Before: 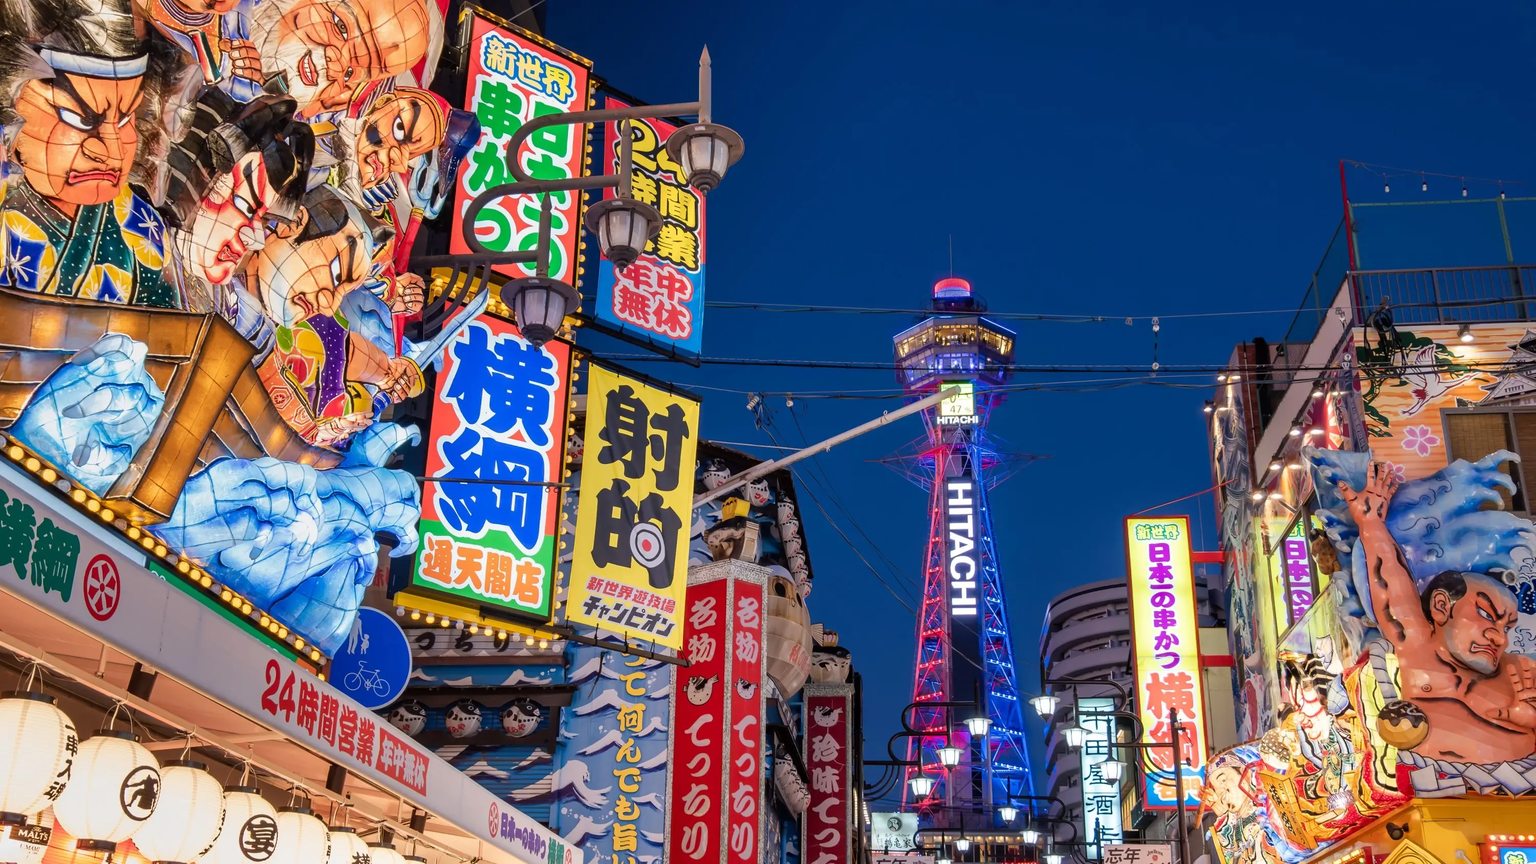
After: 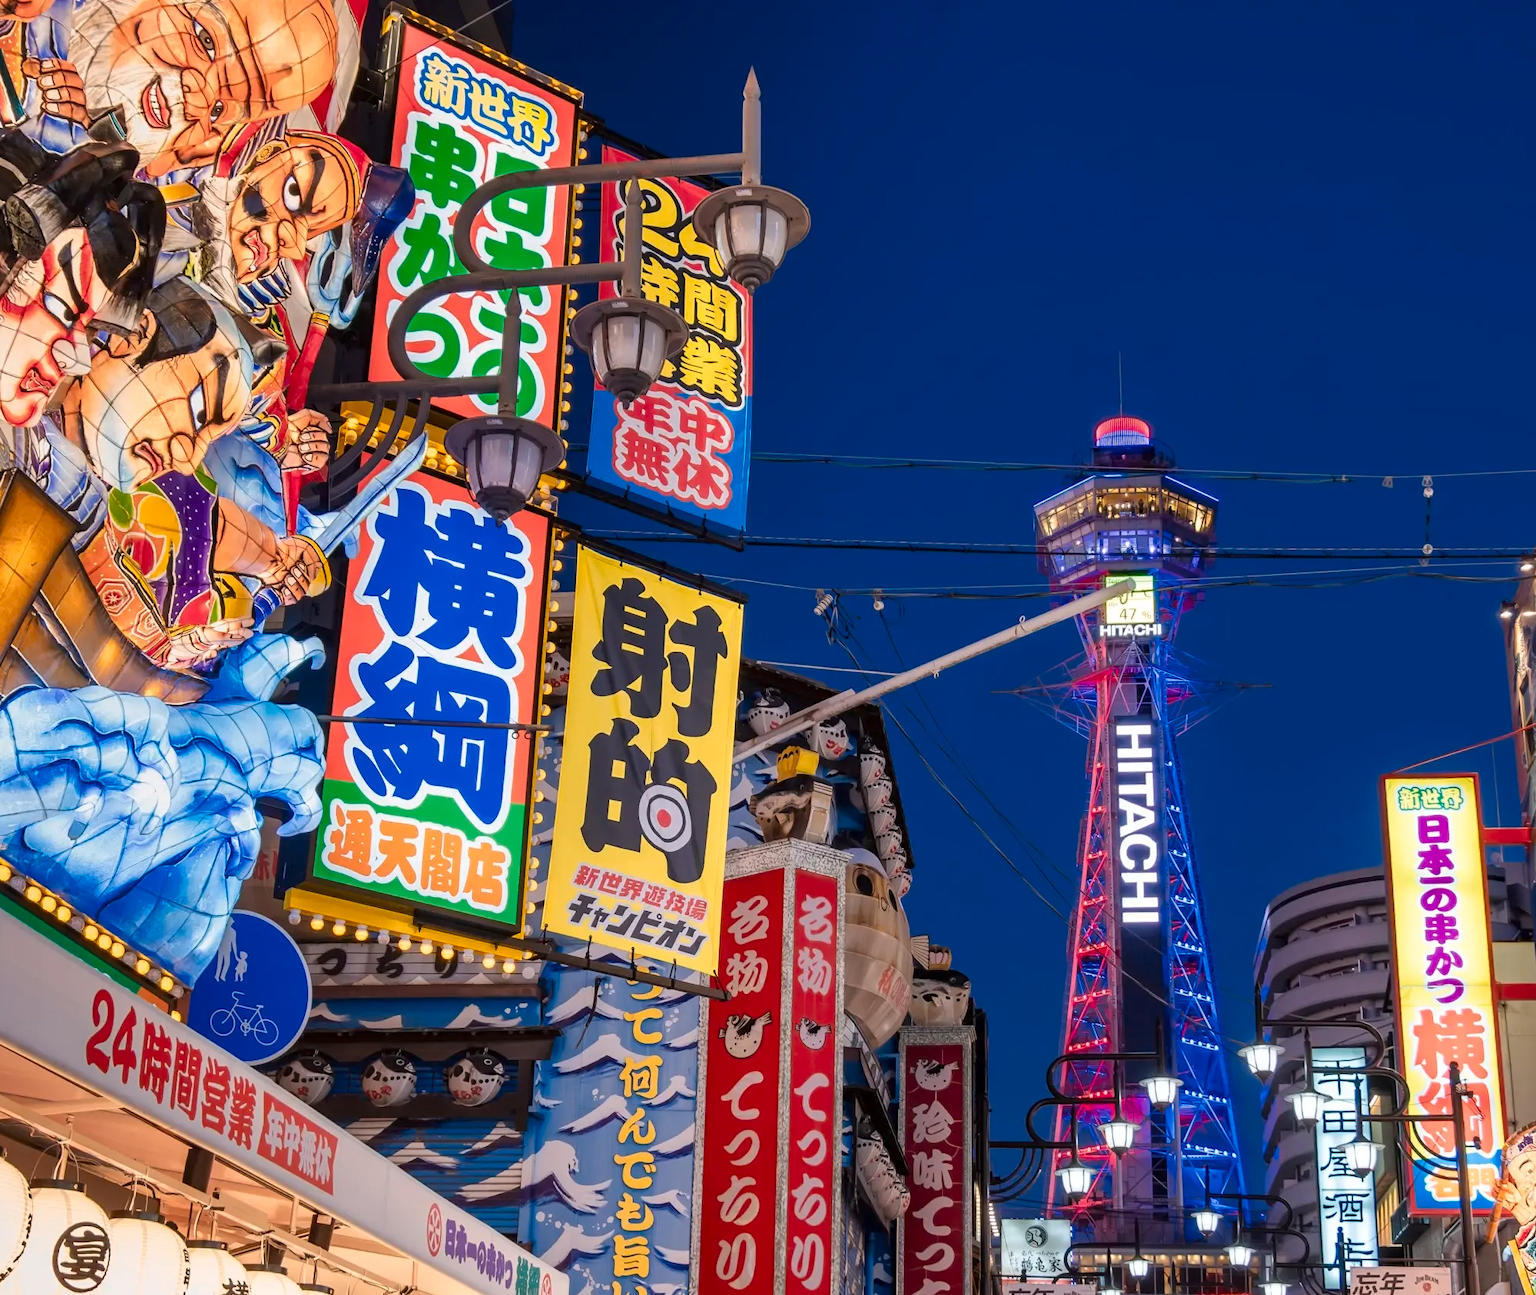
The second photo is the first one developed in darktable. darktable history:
crop and rotate: left 13.349%, right 19.993%
